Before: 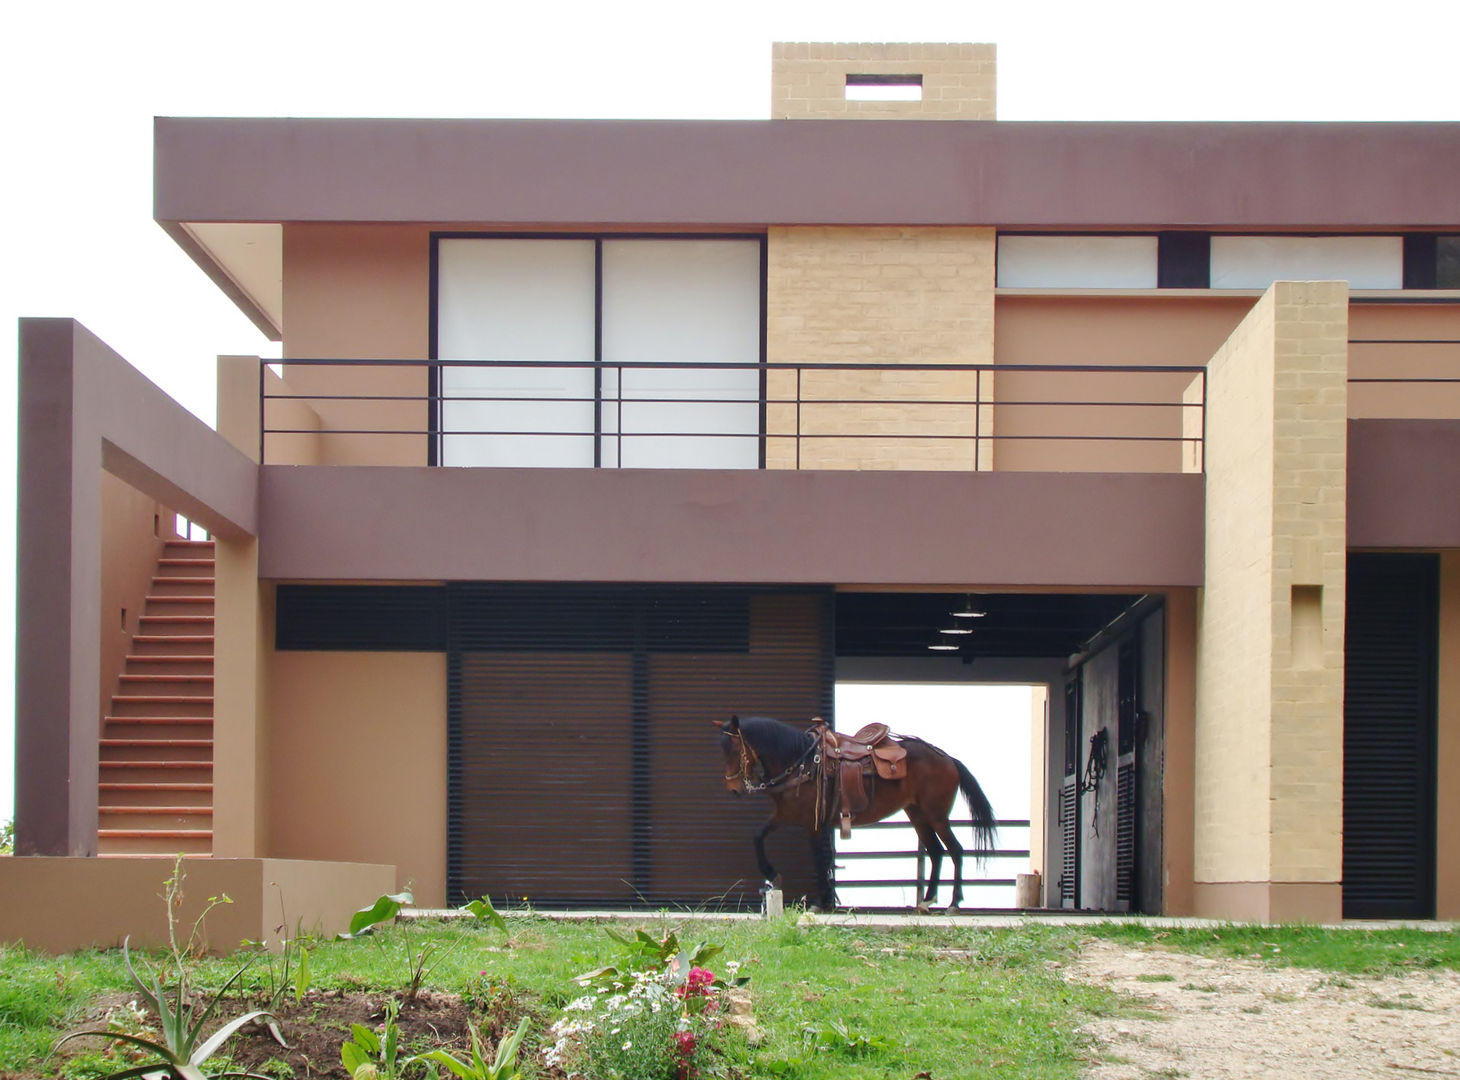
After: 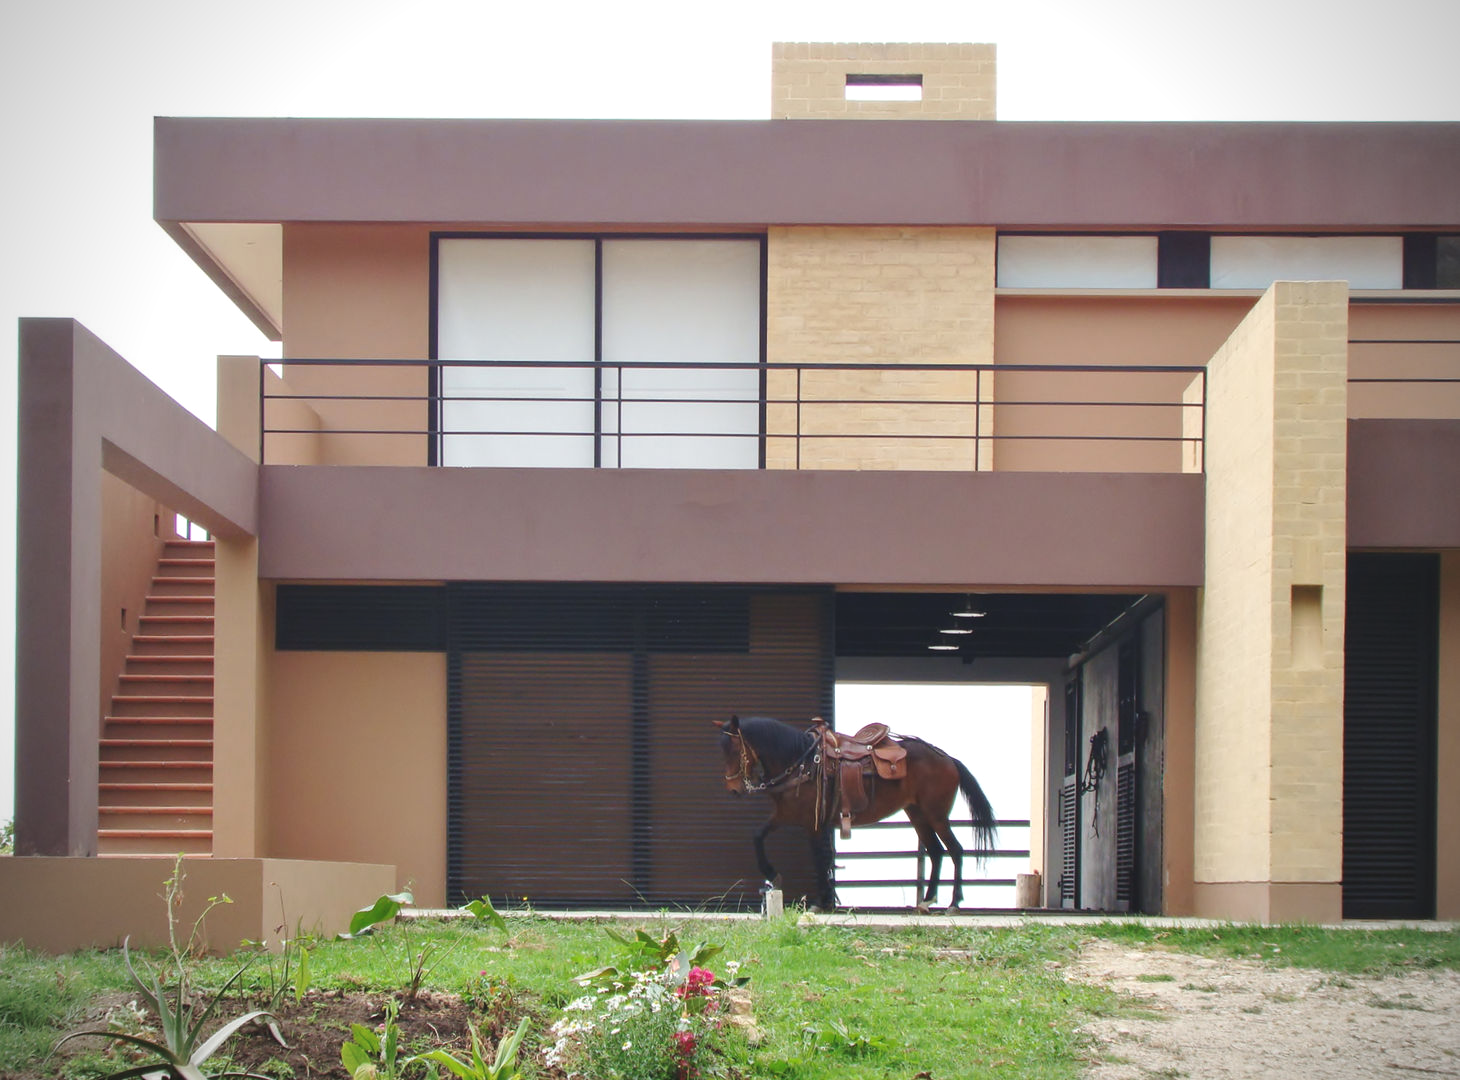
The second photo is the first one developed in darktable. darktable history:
exposure: black level correction -0.006, exposure 0.07 EV, compensate highlight preservation false
vignetting: on, module defaults
